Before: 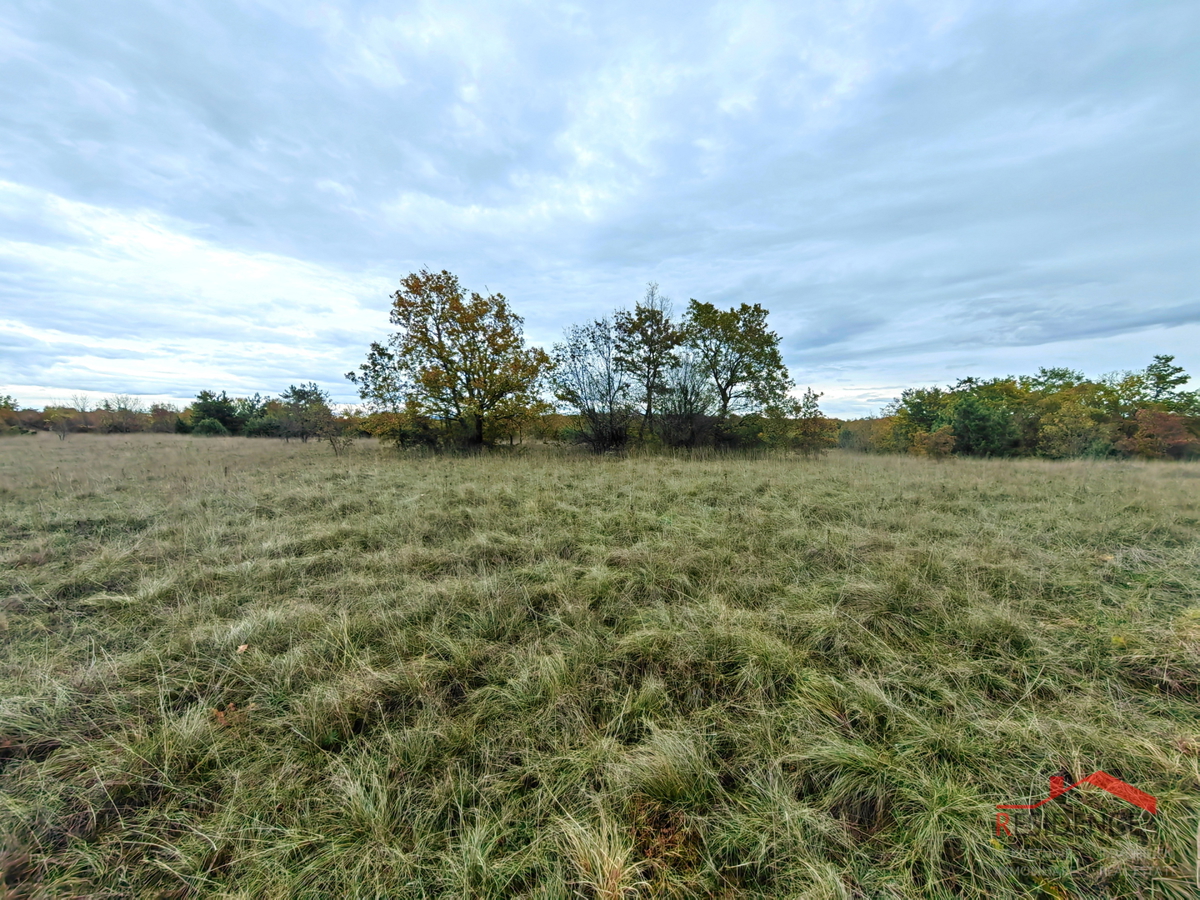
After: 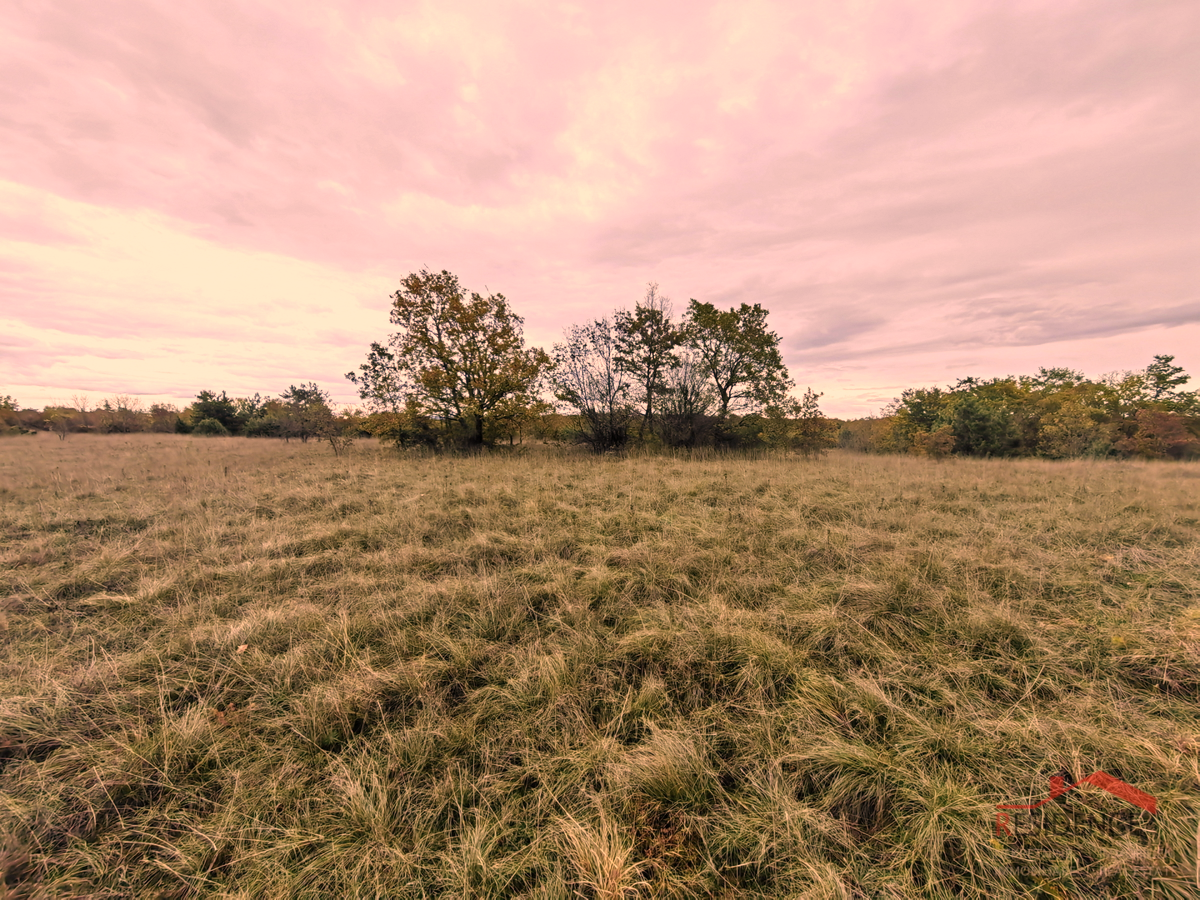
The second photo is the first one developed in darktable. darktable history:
color correction: highlights a* 39.8, highlights b* 39.72, saturation 0.694
